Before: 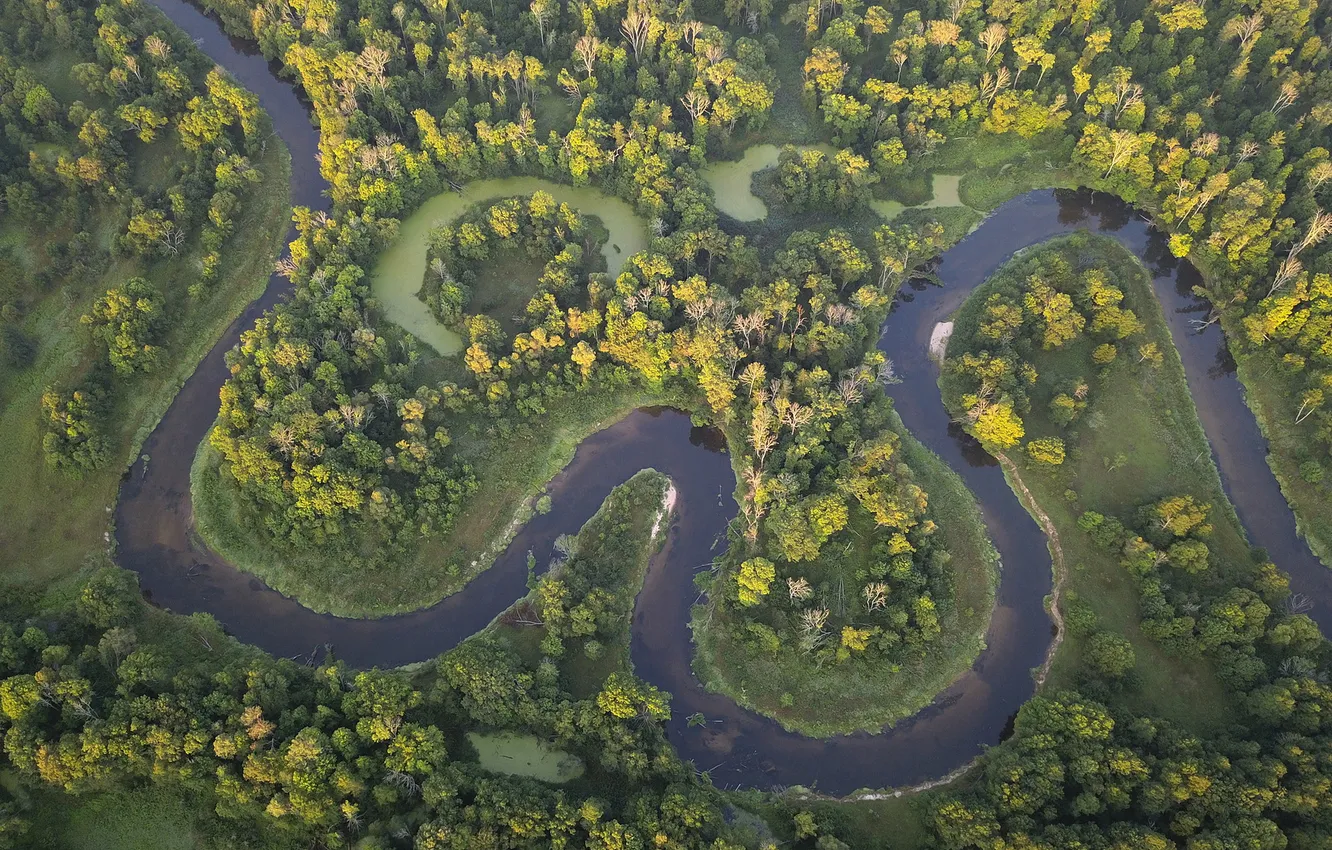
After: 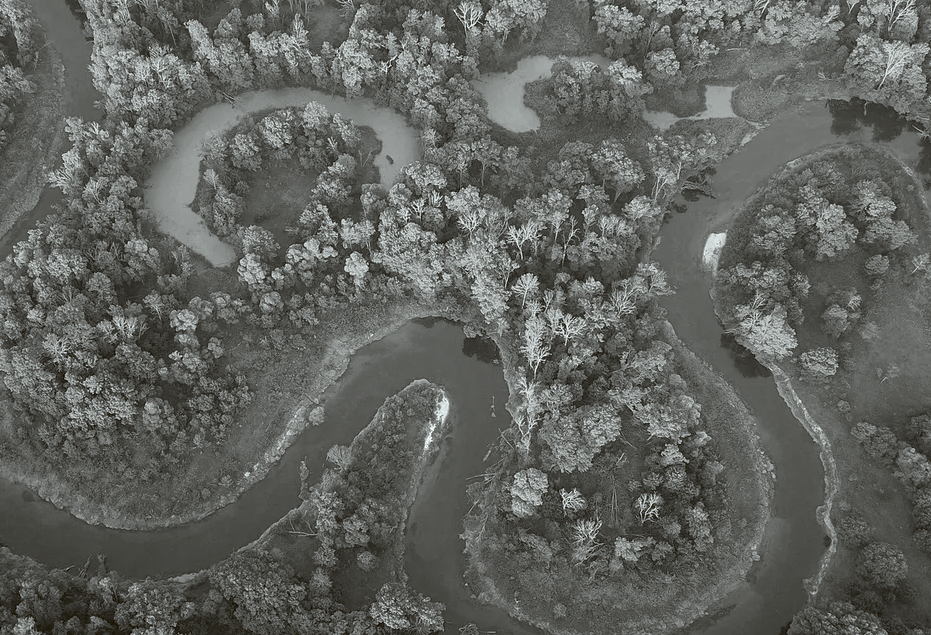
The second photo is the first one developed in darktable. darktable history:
color balance: lift [1.004, 1.002, 1.002, 0.998], gamma [1, 1.007, 1.002, 0.993], gain [1, 0.977, 1.013, 1.023], contrast -3.64%
exposure: black level correction 0.001, exposure 0.3 EV, compensate highlight preservation false
crop and rotate: left 17.046%, top 10.659%, right 12.989%, bottom 14.553%
contrast brightness saturation: brightness -0.02, saturation 0.35
color calibration: output gray [0.18, 0.41, 0.41, 0], gray › normalize channels true, illuminant same as pipeline (D50), adaptation XYZ, x 0.346, y 0.359, gamut compression 0
local contrast: highlights 100%, shadows 100%, detail 120%, midtone range 0.2
